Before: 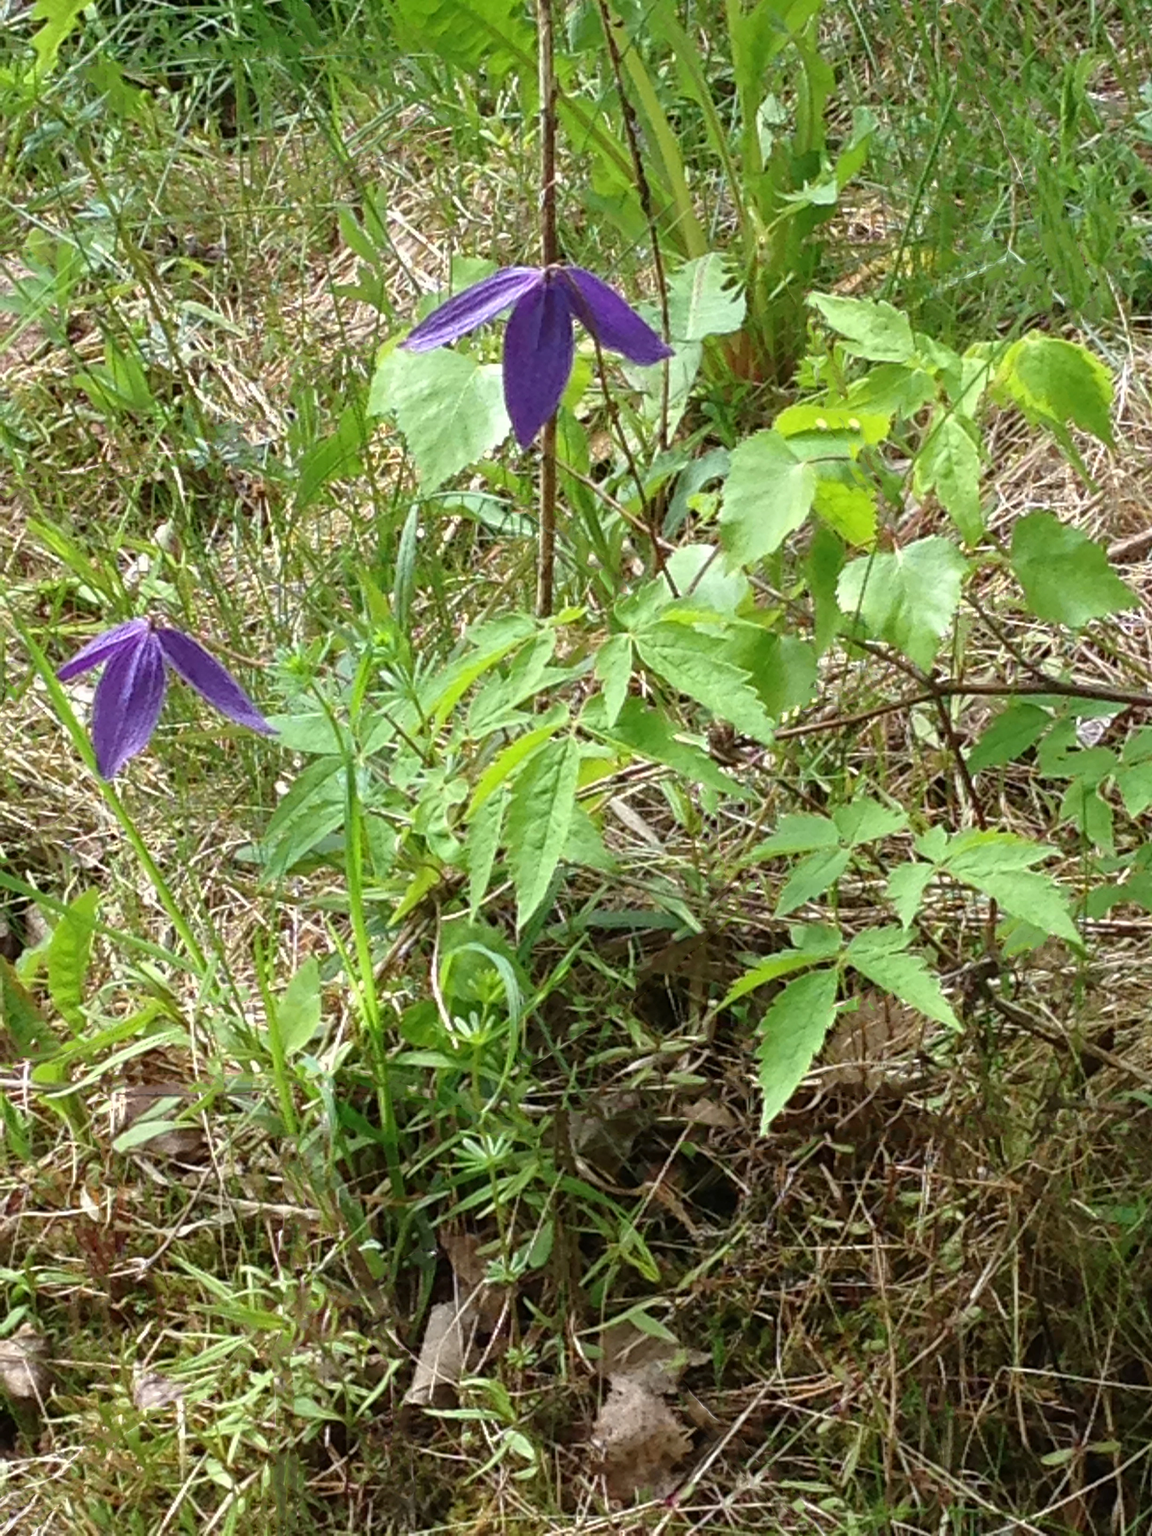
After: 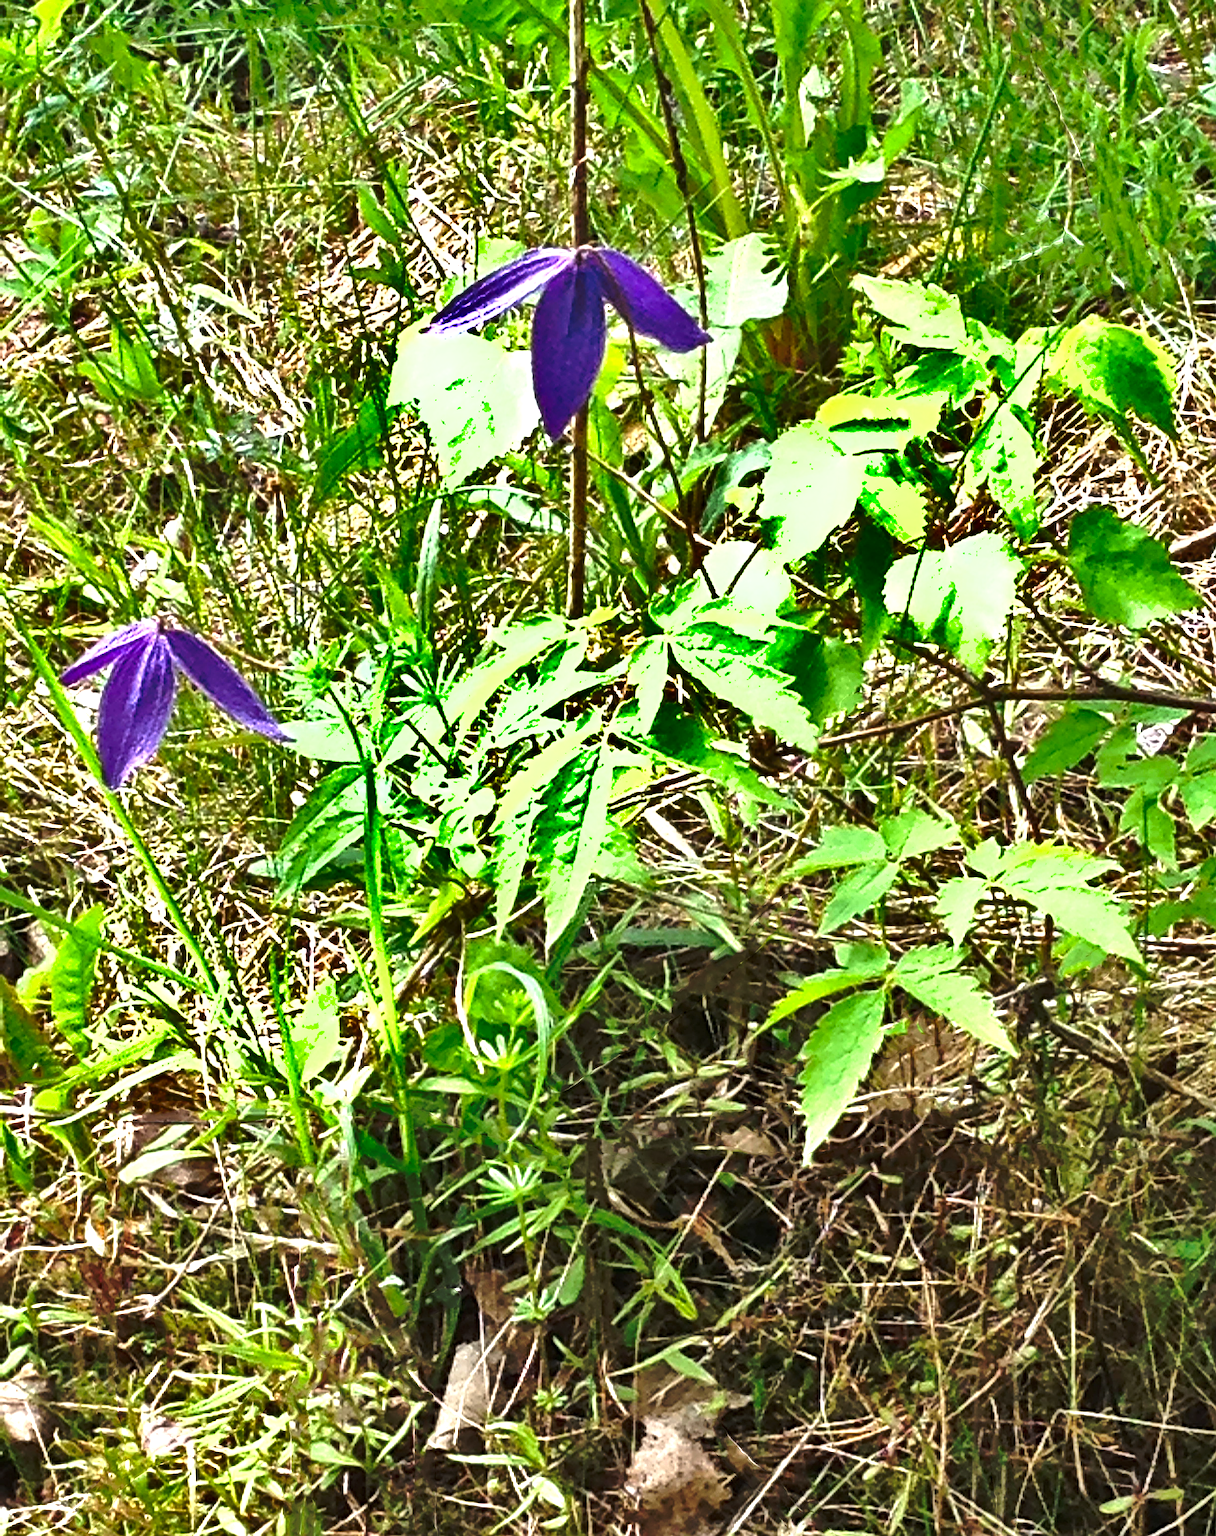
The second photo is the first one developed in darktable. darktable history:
shadows and highlights: white point adjustment 0.157, highlights -70.82, soften with gaussian
tone curve: curves: ch0 [(0, 0) (0.003, 0.002) (0.011, 0.007) (0.025, 0.015) (0.044, 0.026) (0.069, 0.041) (0.1, 0.059) (0.136, 0.08) (0.177, 0.105) (0.224, 0.132) (0.277, 0.163) (0.335, 0.198) (0.399, 0.253) (0.468, 0.341) (0.543, 0.435) (0.623, 0.532) (0.709, 0.635) (0.801, 0.745) (0.898, 0.873) (1, 1)], preserve colors none
crop and rotate: top 2.091%, bottom 3.192%
exposure: black level correction 0, exposure 1.095 EV, compensate highlight preservation false
sharpen: on, module defaults
